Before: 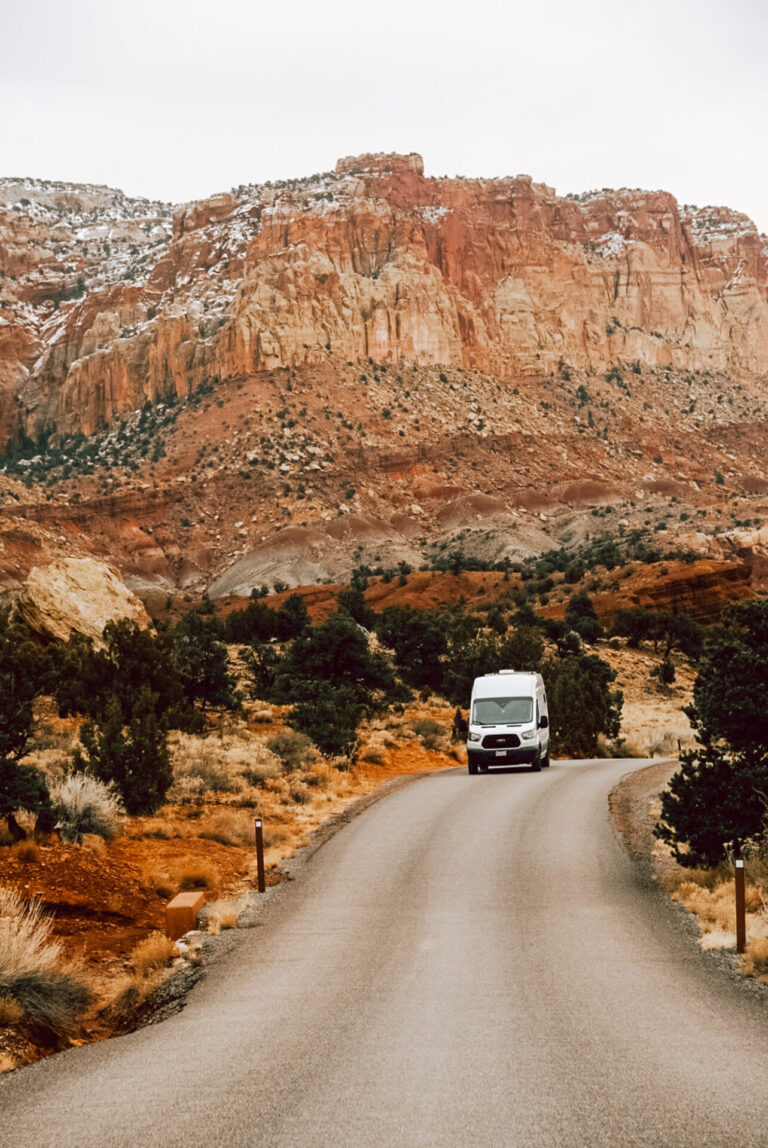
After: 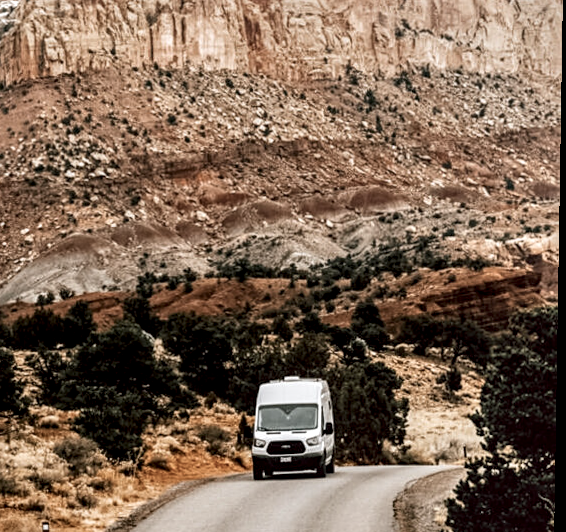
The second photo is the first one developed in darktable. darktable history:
crop and rotate: left 27.938%, top 27.046%, bottom 27.046%
color balance rgb: global vibrance 10%
shadows and highlights: shadows 37.27, highlights -28.18, soften with gaussian
sharpen: amount 0.2
rotate and perspective: lens shift (vertical) 0.048, lens shift (horizontal) -0.024, automatic cropping off
local contrast: highlights 60%, shadows 60%, detail 160%
contrast brightness saturation: contrast 0.1, saturation -0.36
